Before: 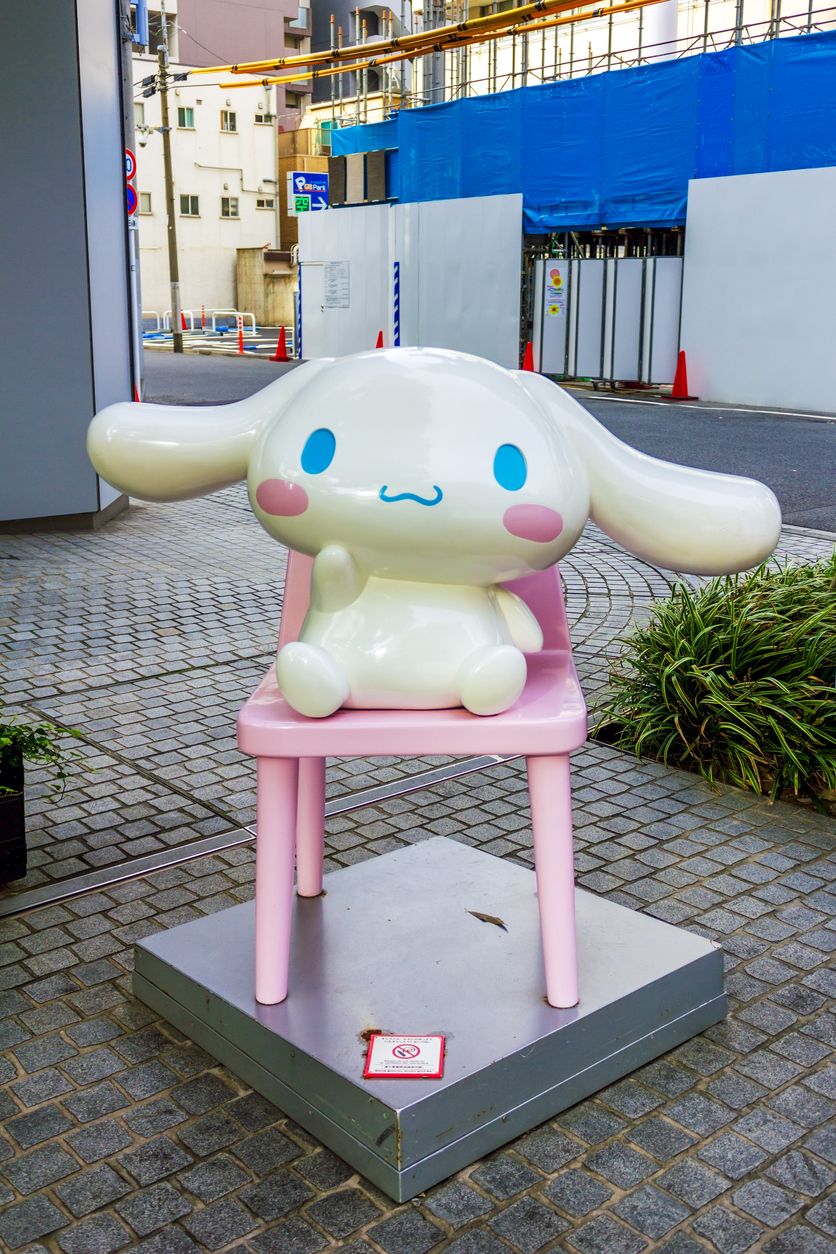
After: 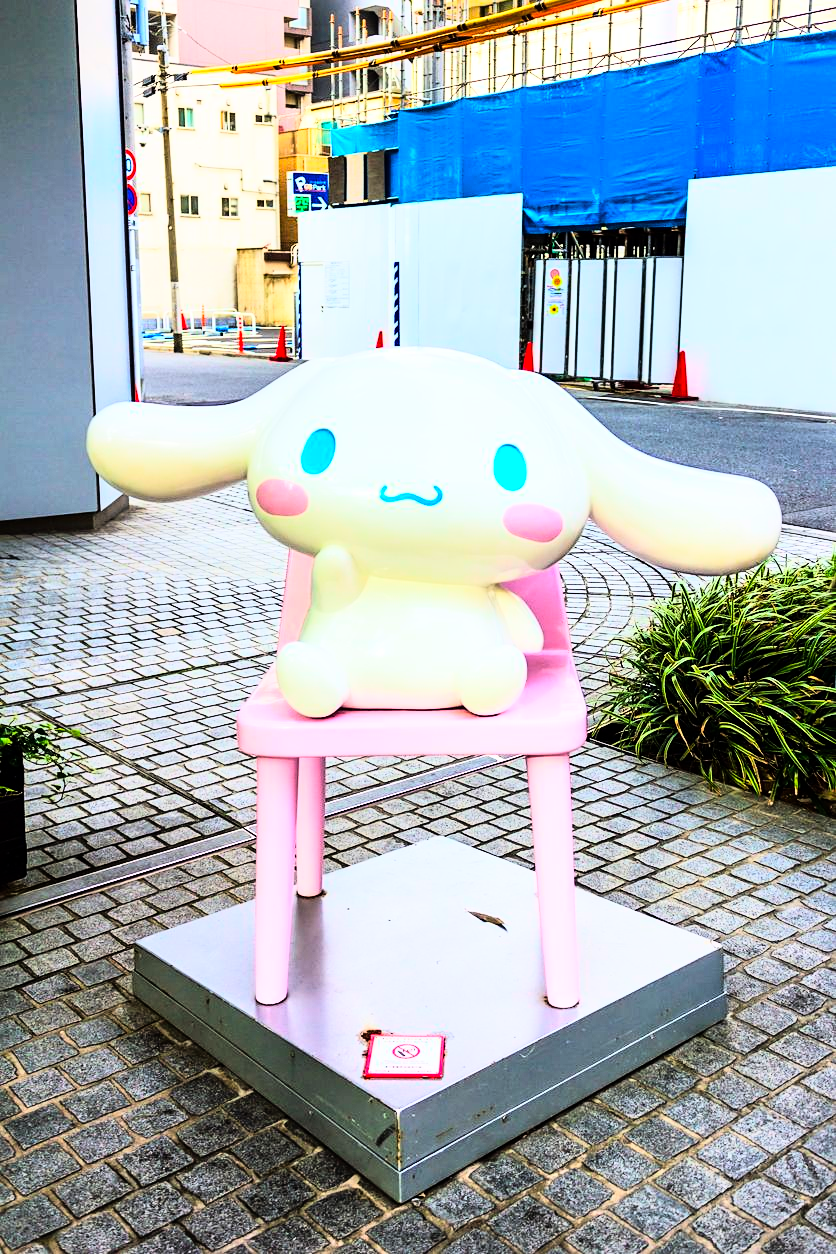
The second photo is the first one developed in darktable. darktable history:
rgb curve: curves: ch0 [(0, 0) (0.21, 0.15) (0.24, 0.21) (0.5, 0.75) (0.75, 0.96) (0.89, 0.99) (1, 1)]; ch1 [(0, 0.02) (0.21, 0.13) (0.25, 0.2) (0.5, 0.67) (0.75, 0.9) (0.89, 0.97) (1, 1)]; ch2 [(0, 0.02) (0.21, 0.13) (0.25, 0.2) (0.5, 0.67) (0.75, 0.9) (0.89, 0.97) (1, 1)], compensate middle gray true
sharpen: amount 0.2
rgb levels: preserve colors max RGB
